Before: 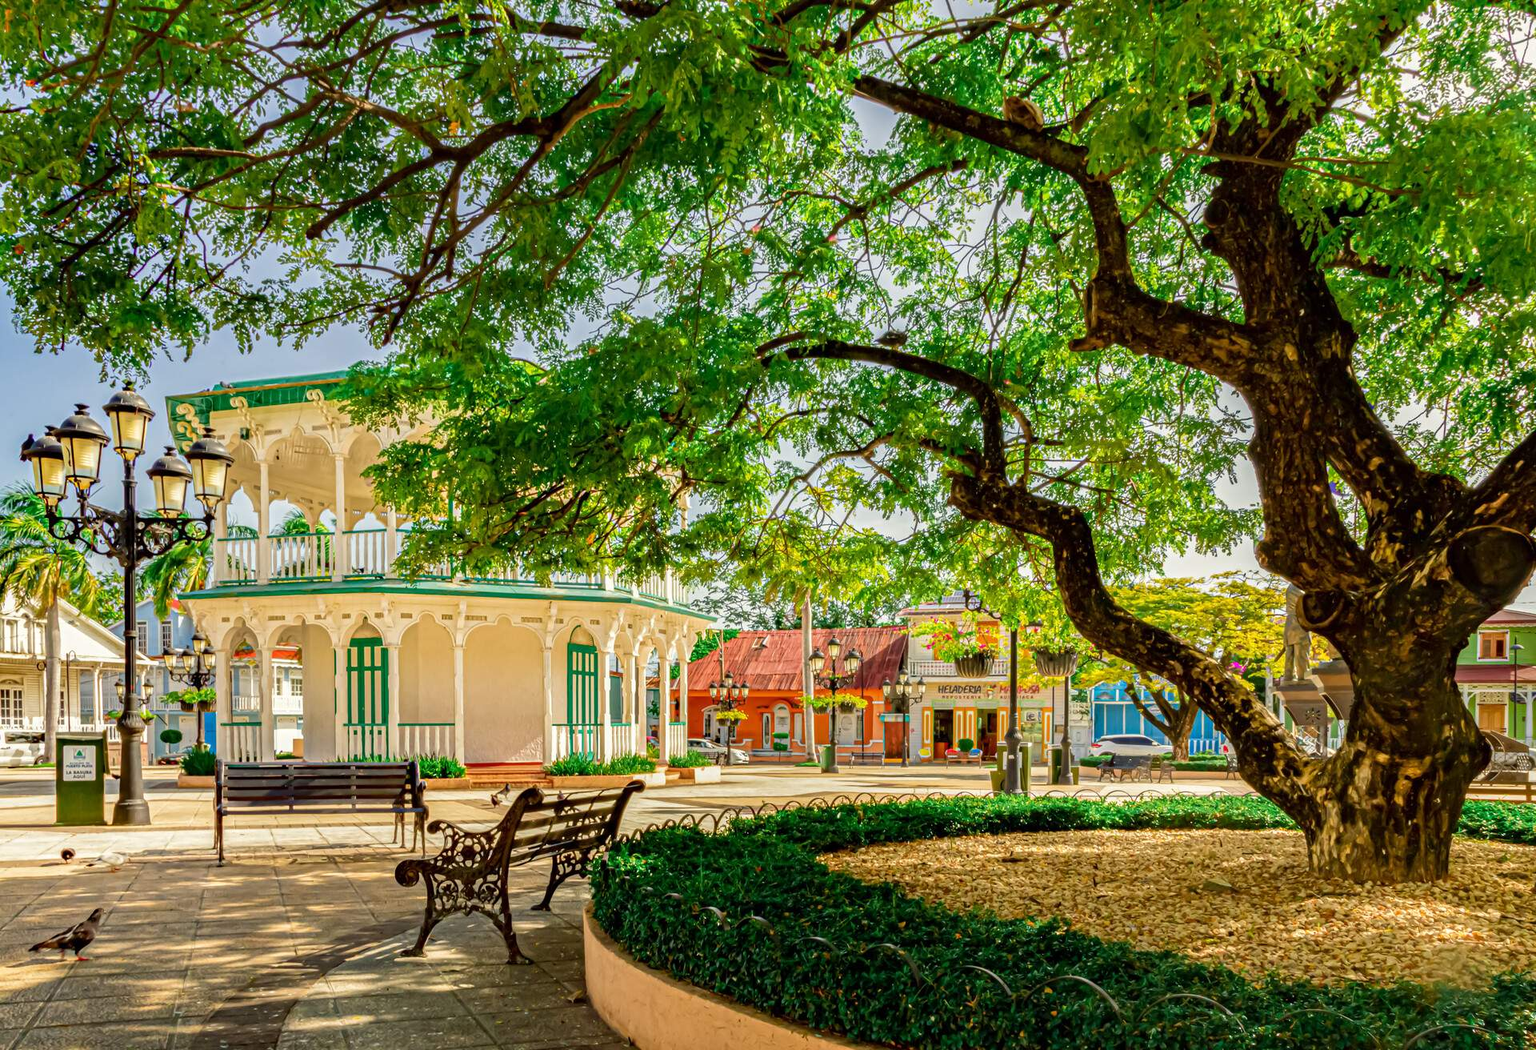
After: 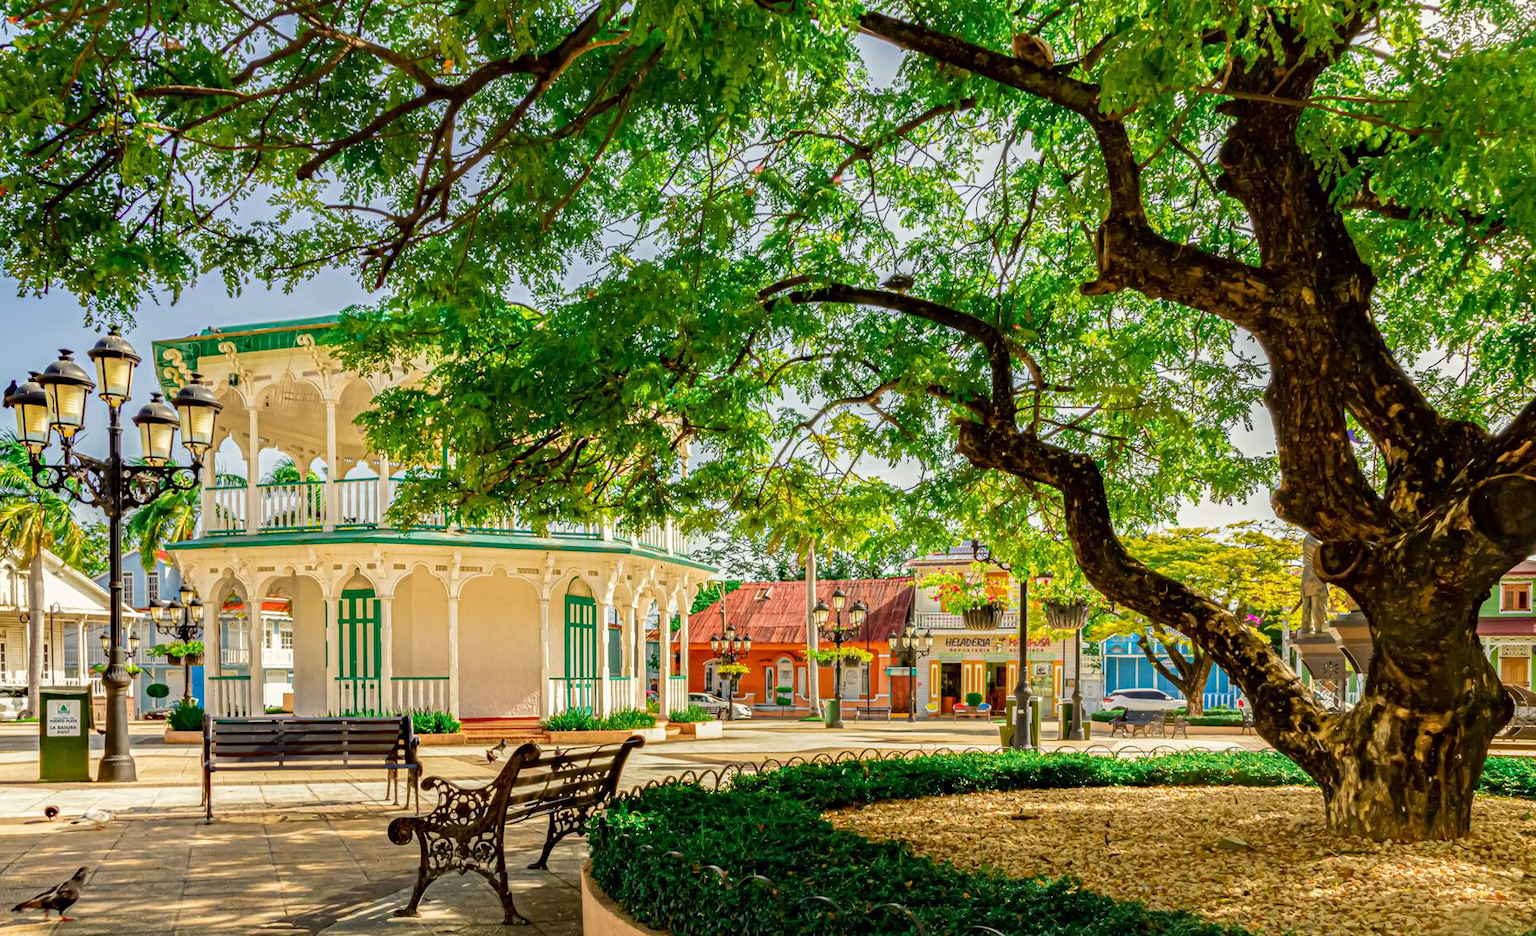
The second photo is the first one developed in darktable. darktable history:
crop: left 1.197%, top 6.16%, right 1.408%, bottom 6.965%
